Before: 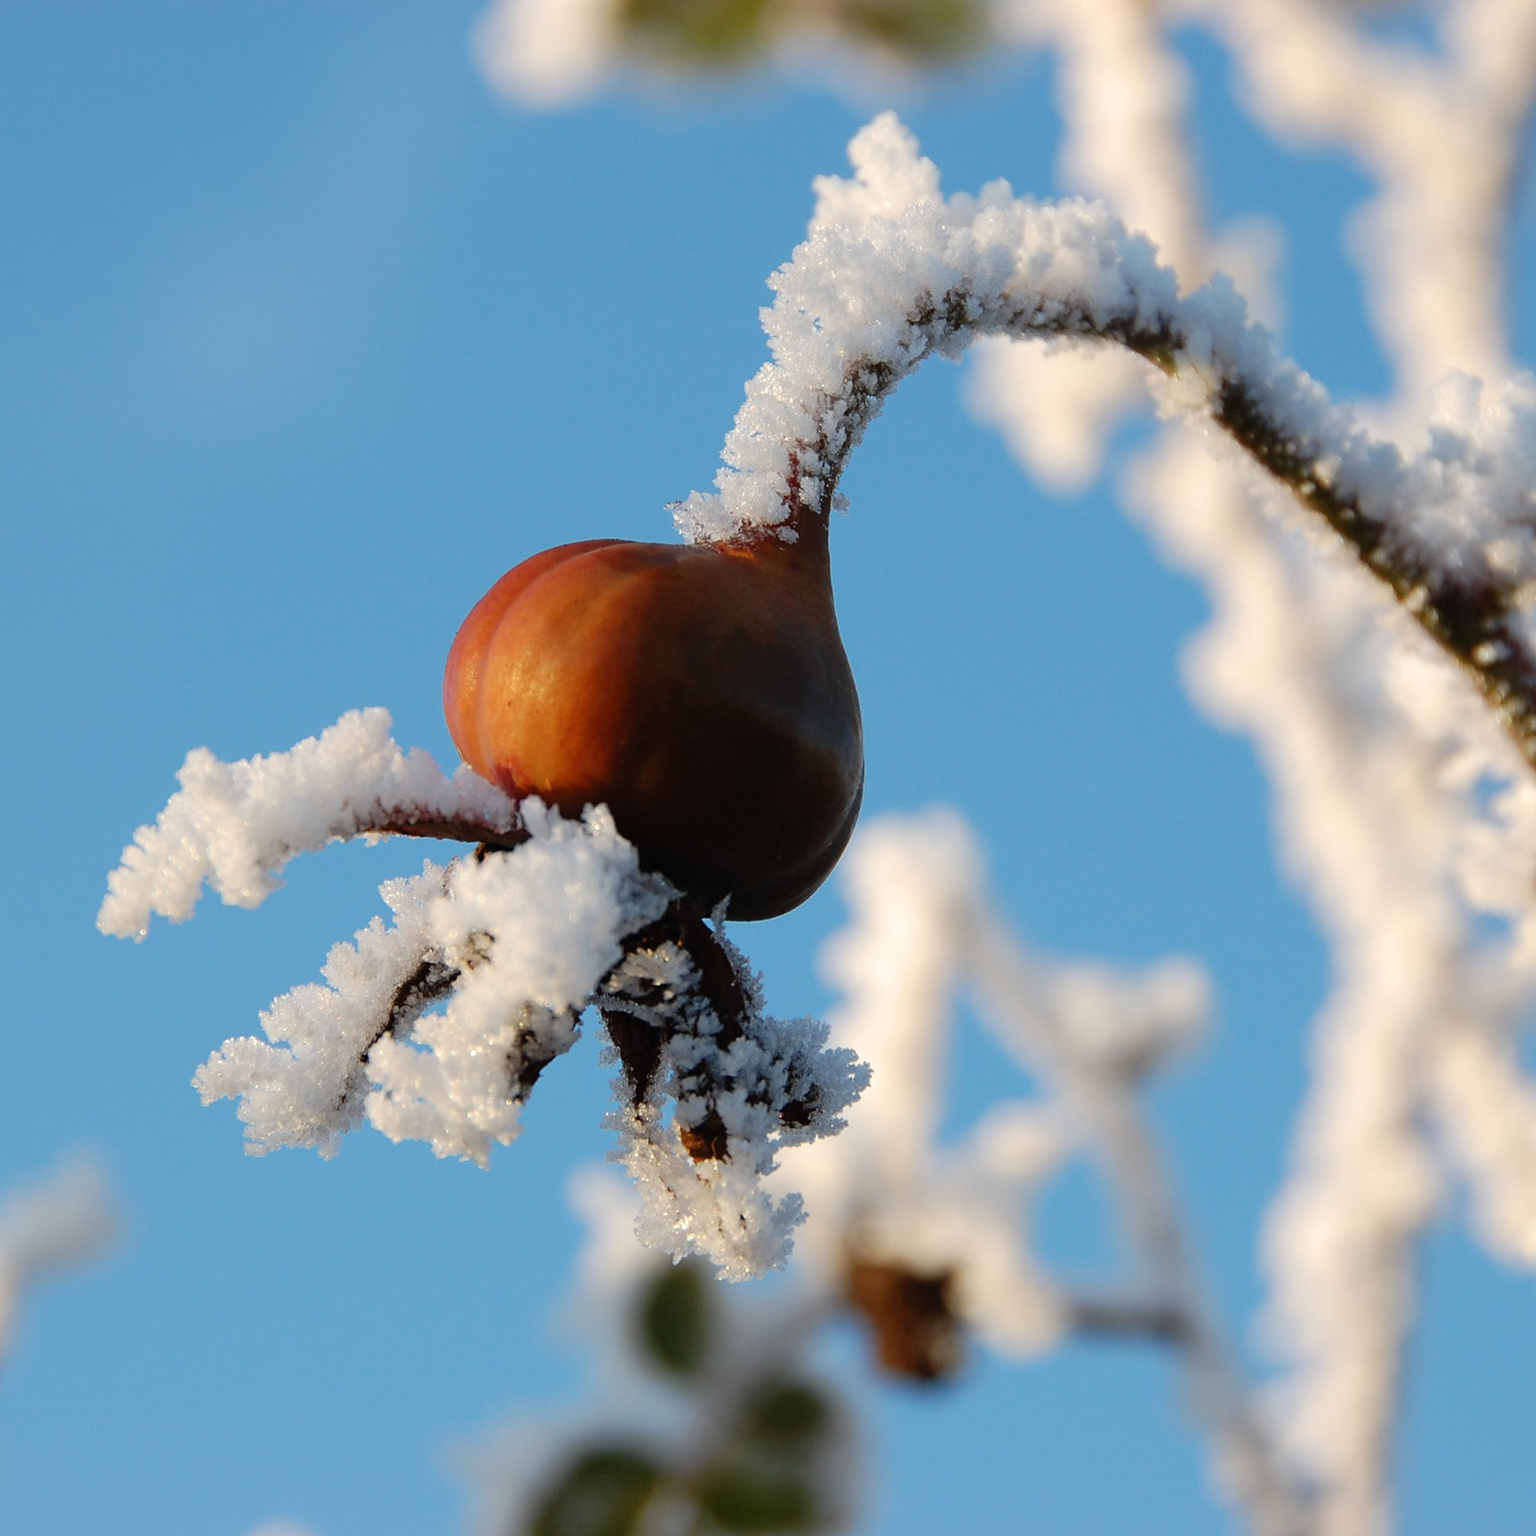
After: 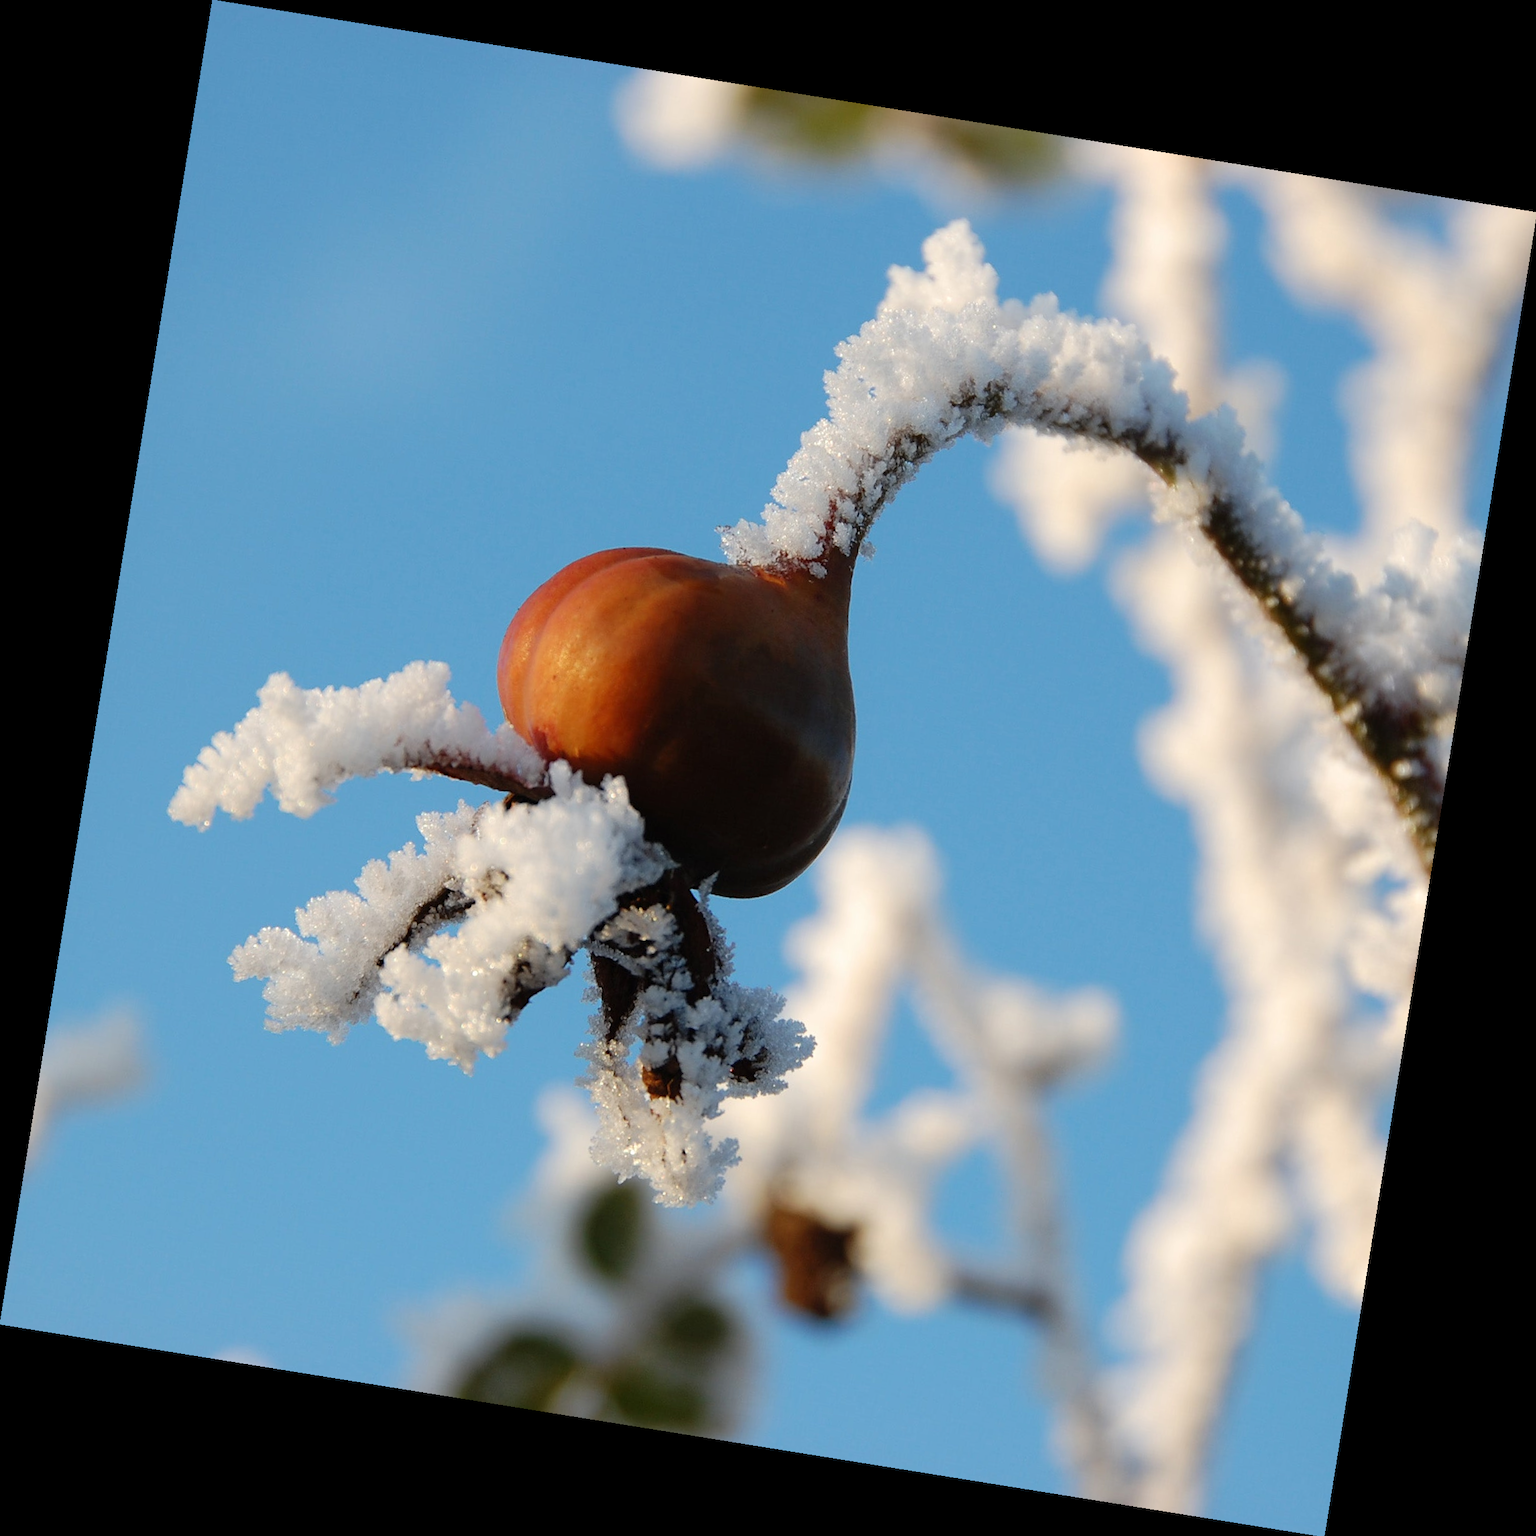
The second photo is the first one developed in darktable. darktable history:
rotate and perspective: rotation 9.12°, automatic cropping off
tone equalizer: on, module defaults
